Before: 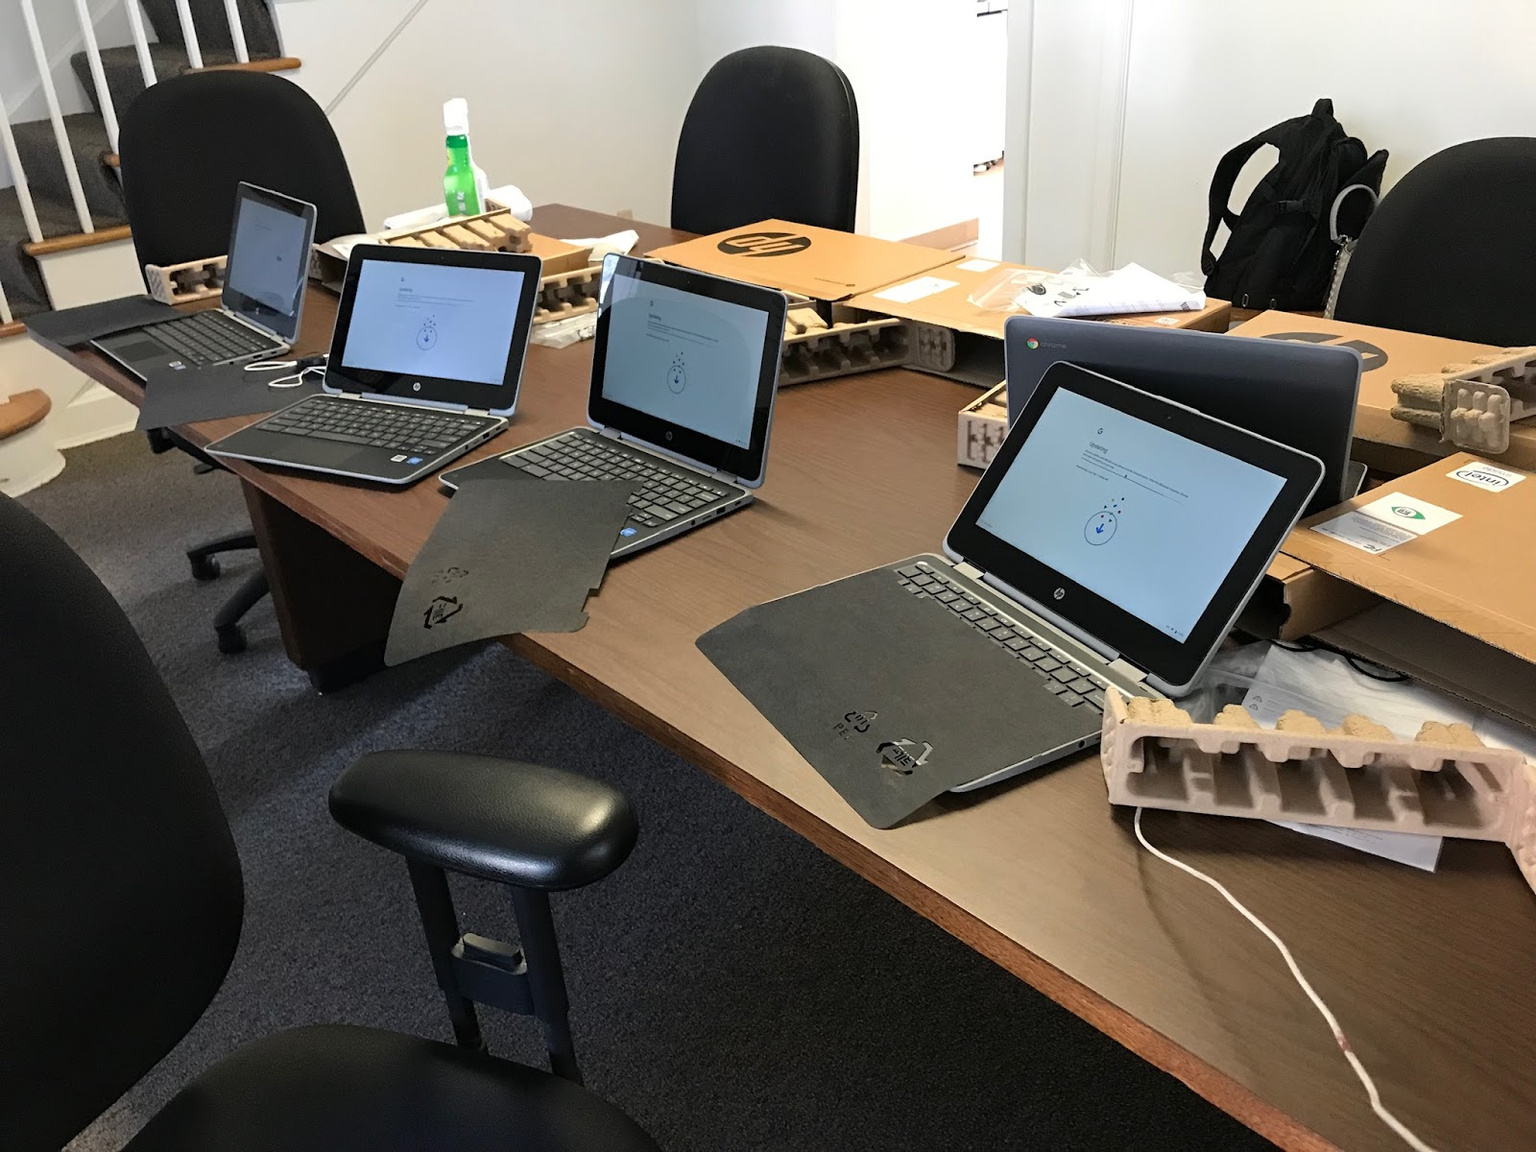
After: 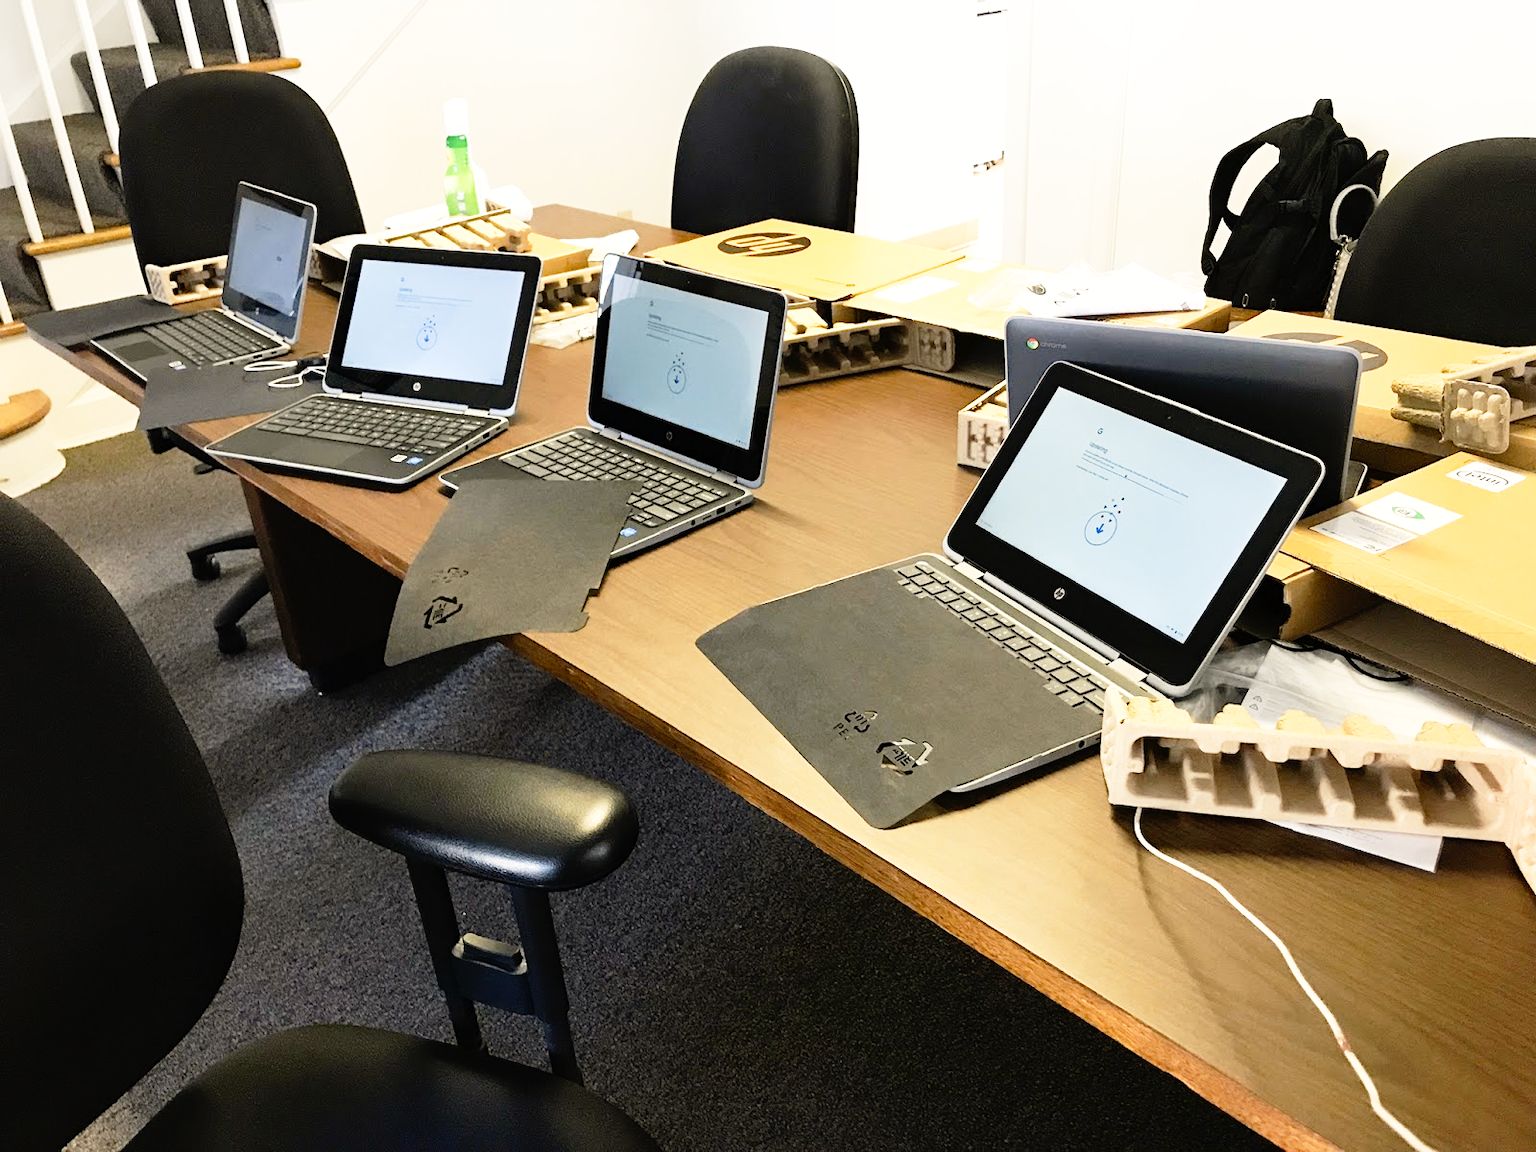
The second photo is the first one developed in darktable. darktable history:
white balance: red 1.045, blue 0.932
color contrast: green-magenta contrast 0.8, blue-yellow contrast 1.1, unbound 0
base curve: curves: ch0 [(0, 0) (0.012, 0.01) (0.073, 0.168) (0.31, 0.711) (0.645, 0.957) (1, 1)], preserve colors none
